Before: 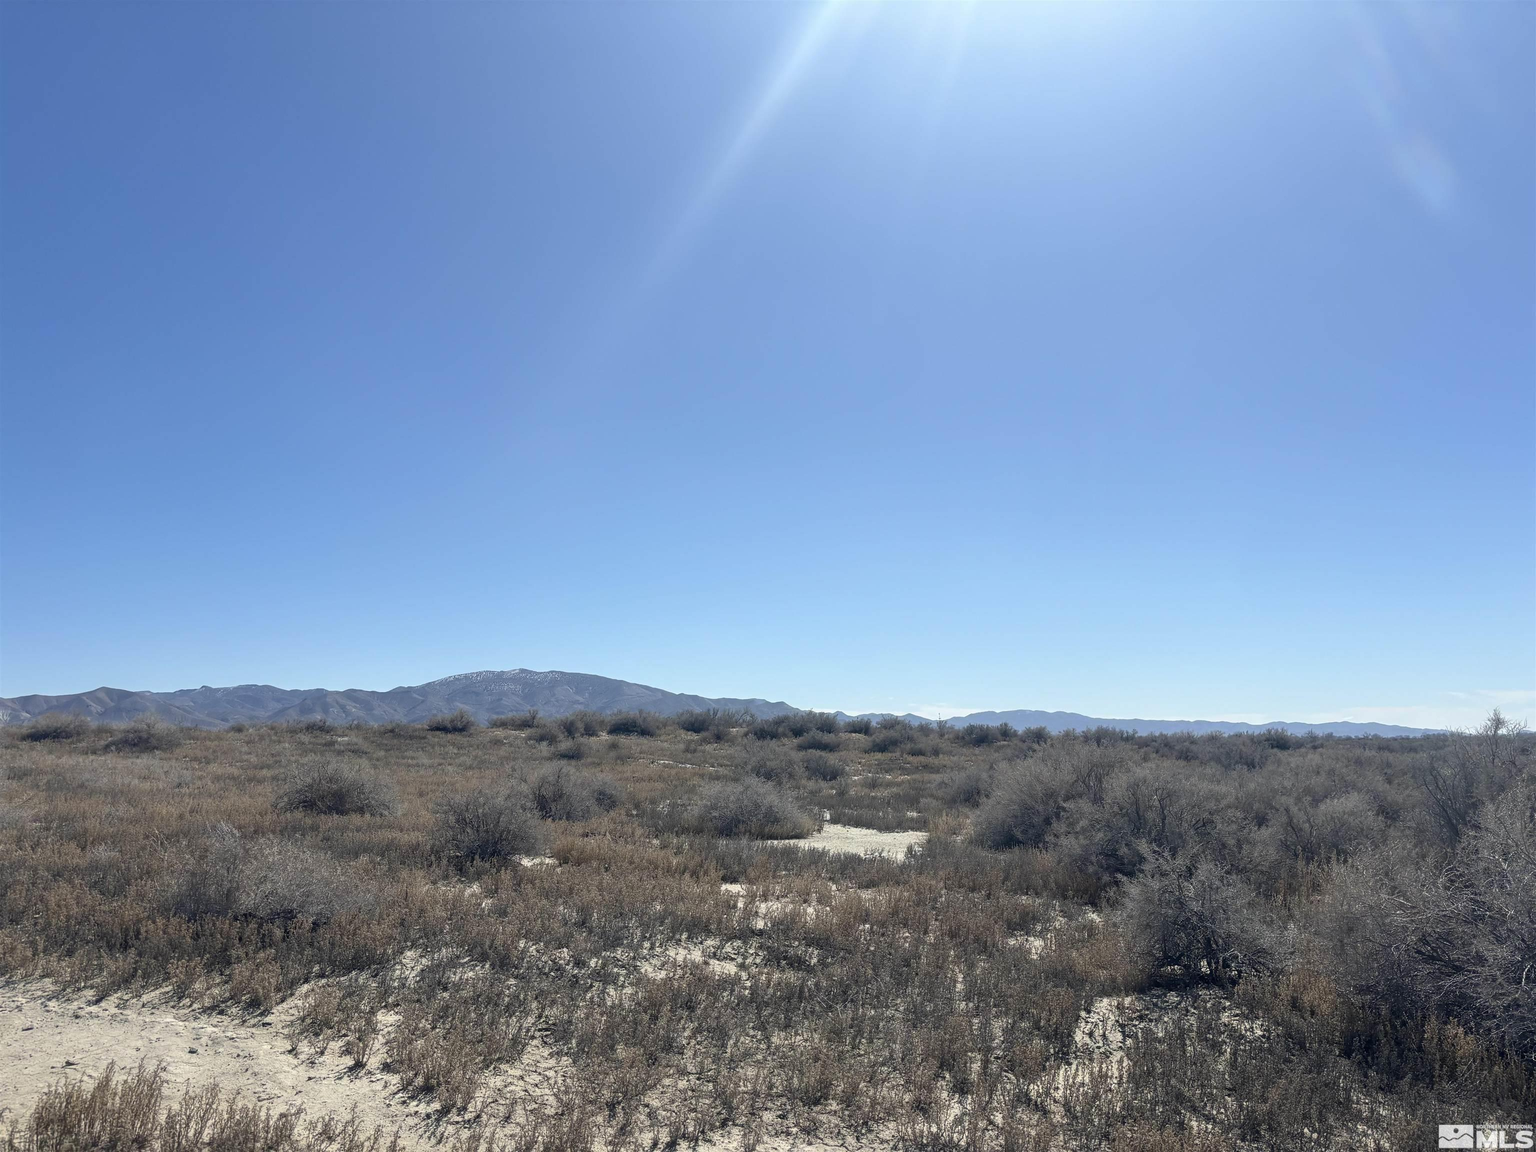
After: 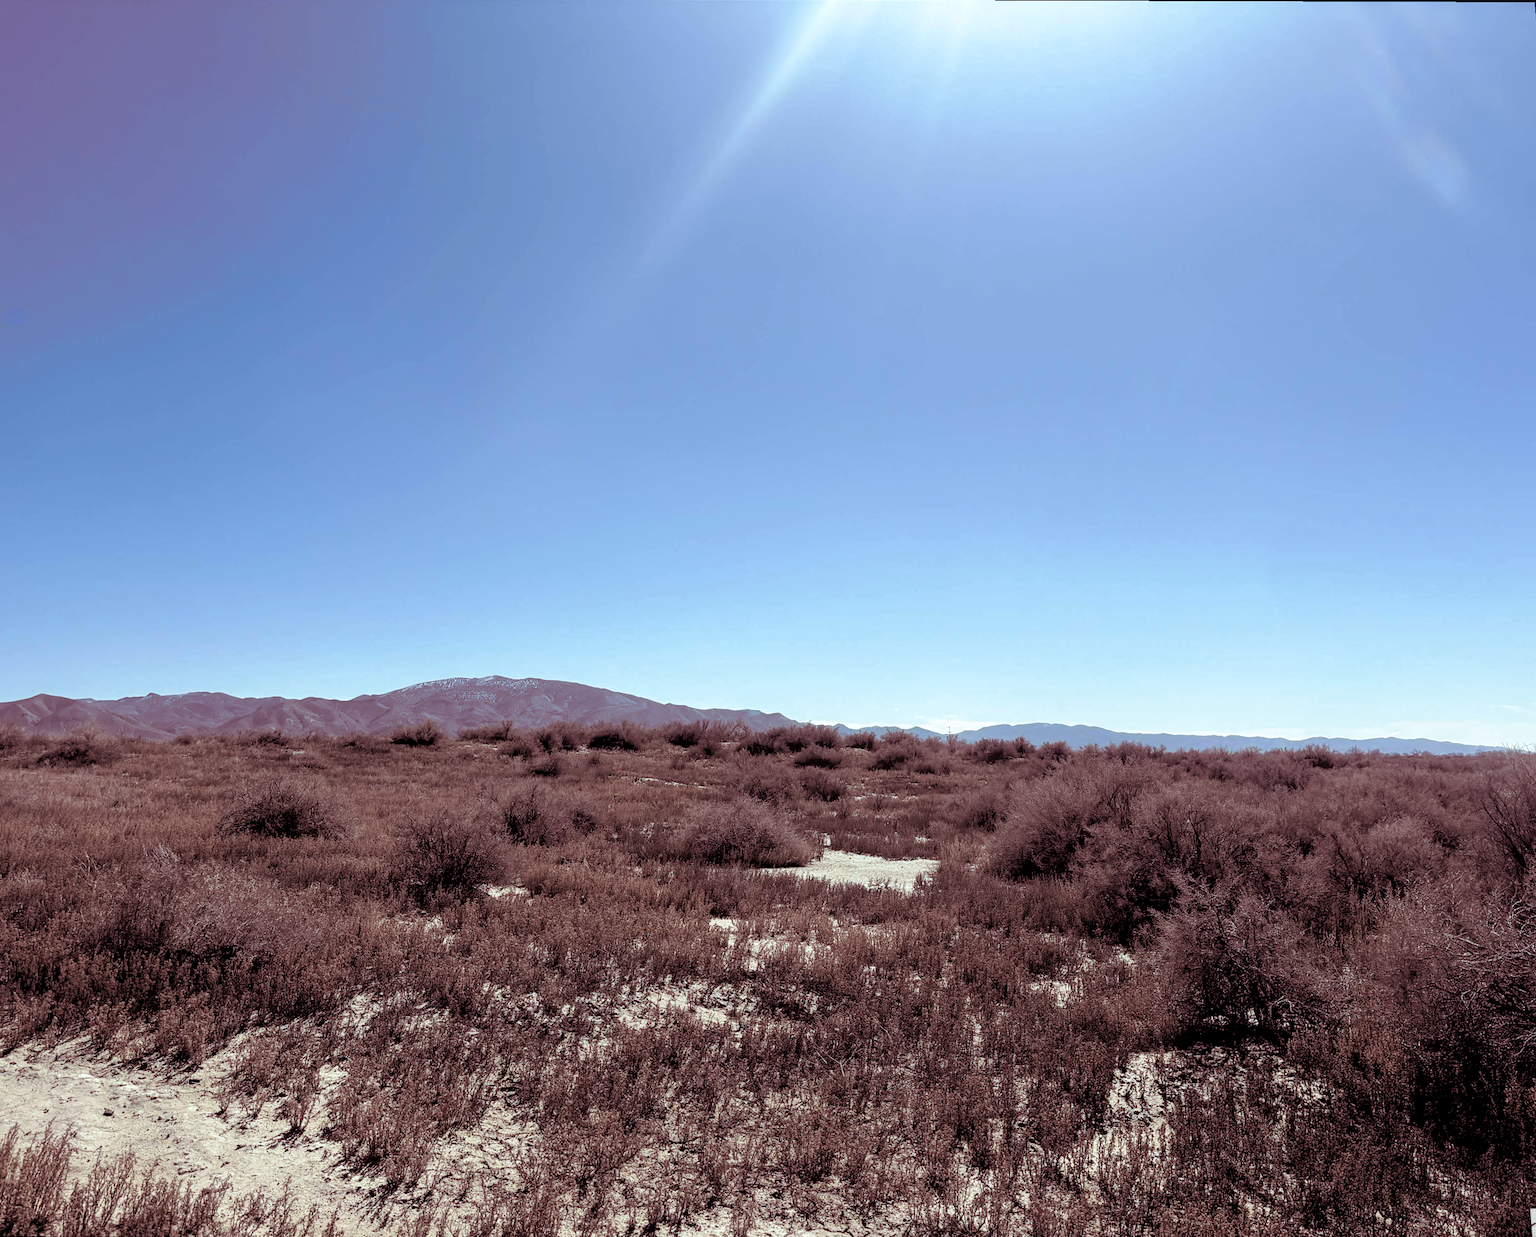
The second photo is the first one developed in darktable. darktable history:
bloom: size 13.65%, threshold 98.39%, strength 4.82%
rotate and perspective: rotation 0.215°, lens shift (vertical) -0.139, crop left 0.069, crop right 0.939, crop top 0.002, crop bottom 0.996
rgb levels: levels [[0.034, 0.472, 0.904], [0, 0.5, 1], [0, 0.5, 1]]
split-toning: highlights › hue 180°
